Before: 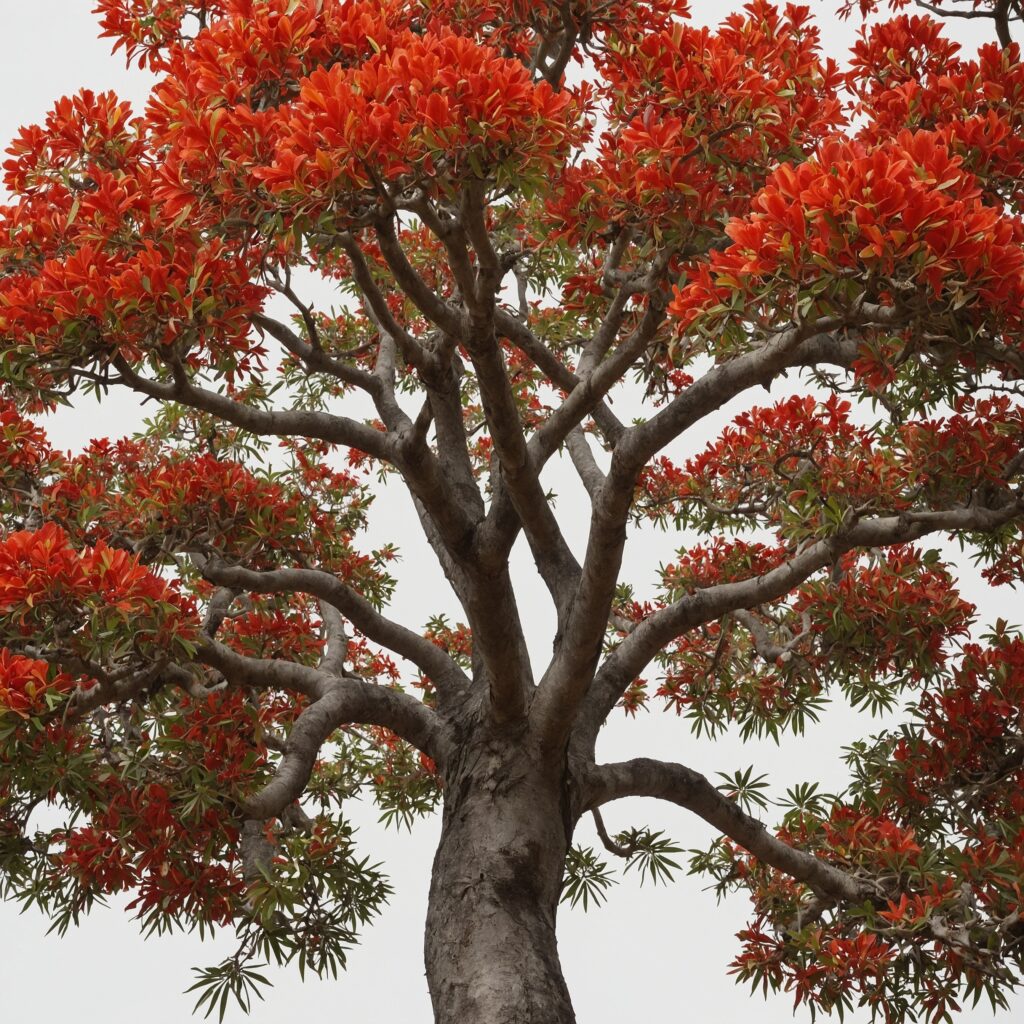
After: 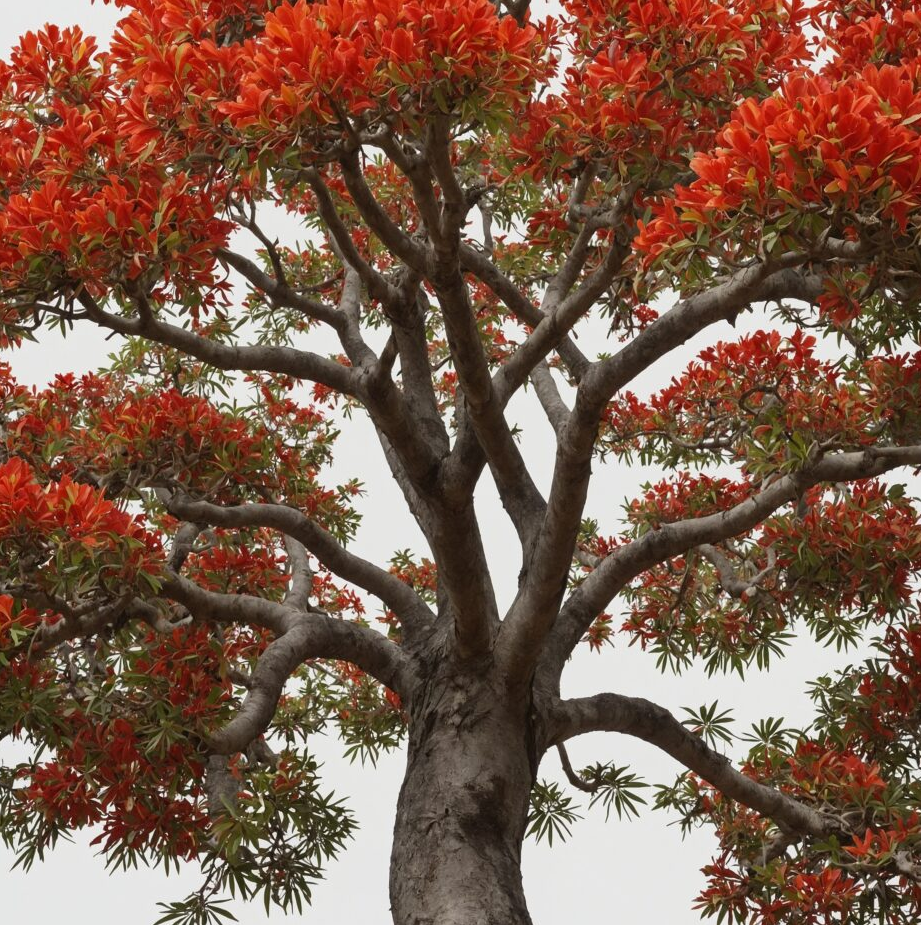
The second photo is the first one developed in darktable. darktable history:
crop: left 3.454%, top 6.349%, right 6.55%, bottom 3.26%
